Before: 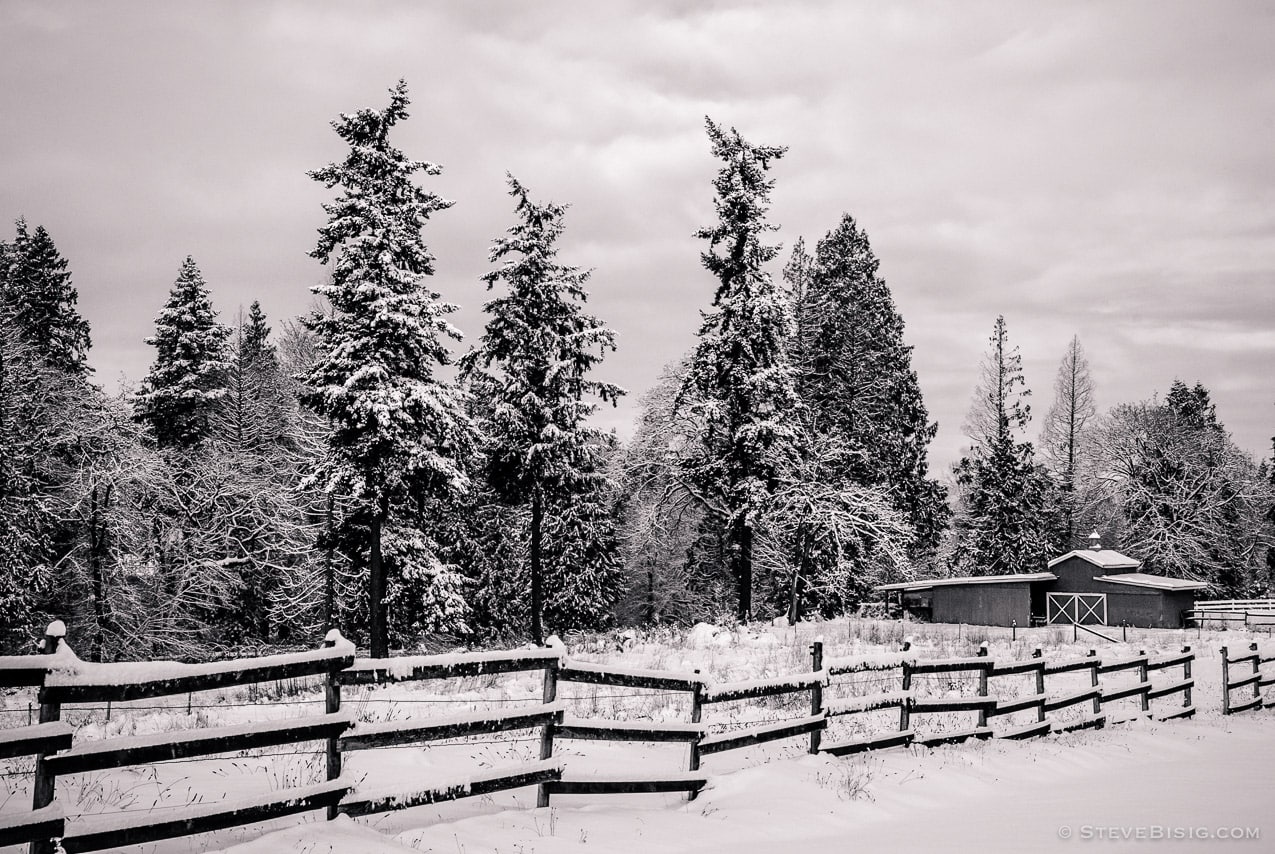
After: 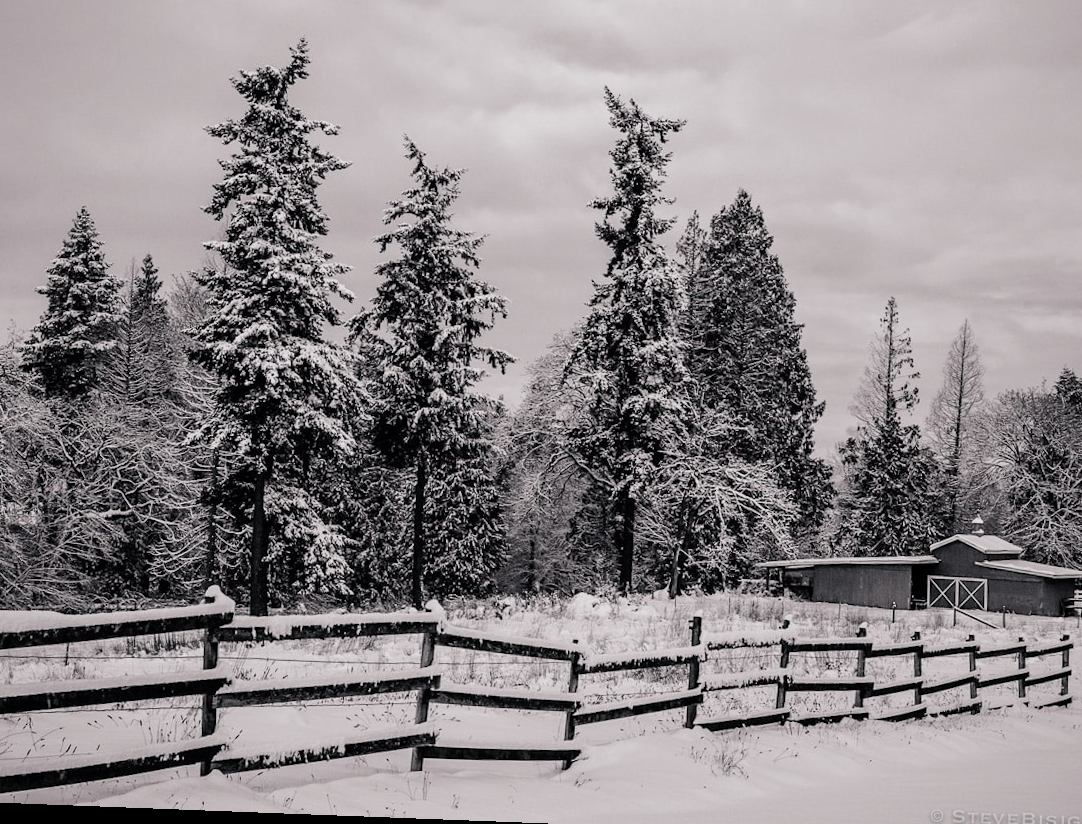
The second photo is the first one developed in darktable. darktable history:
crop: left 9.807%, top 6.259%, right 7.334%, bottom 2.177%
rotate and perspective: rotation 2.17°, automatic cropping off
shadows and highlights: radius 121.13, shadows 21.4, white point adjustment -9.72, highlights -14.39, soften with gaussian
